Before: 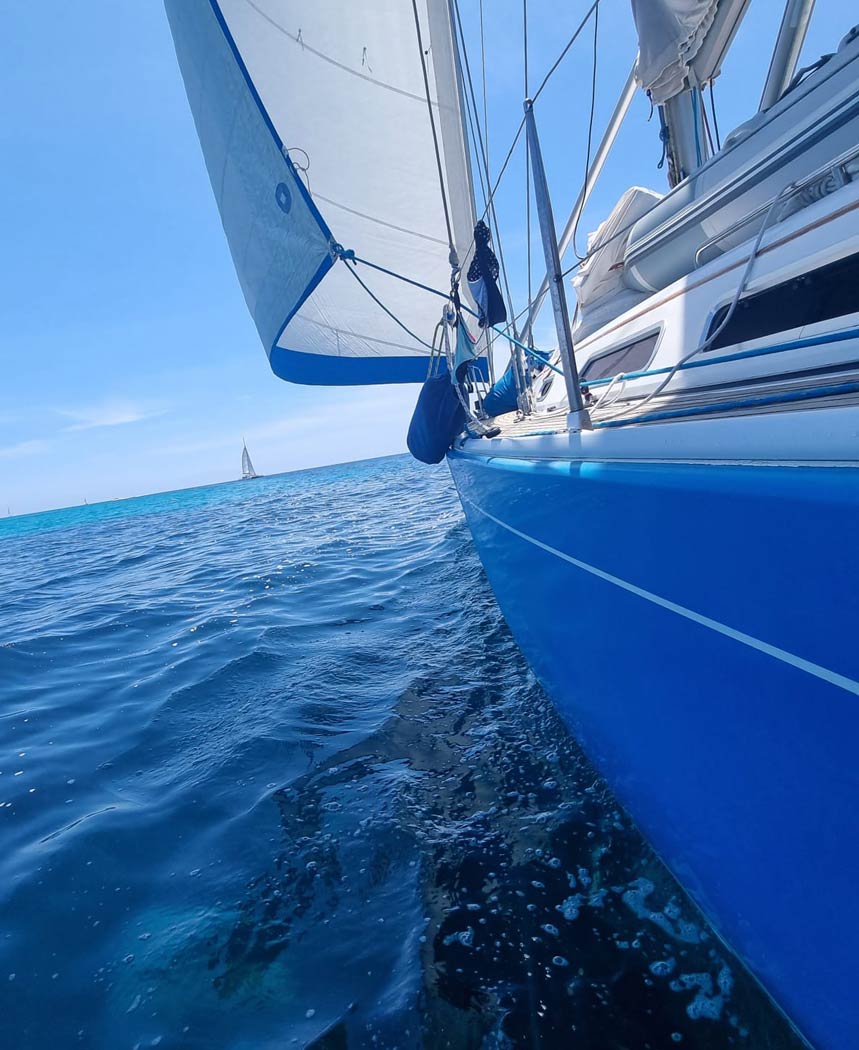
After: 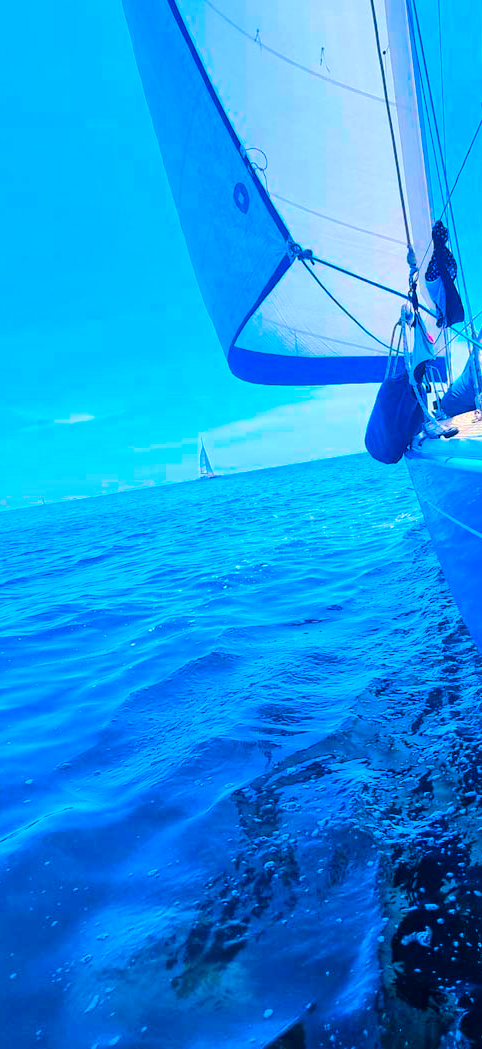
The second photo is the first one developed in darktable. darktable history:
crop: left 4.914%, right 38.963%
tone equalizer: -7 EV 0.142 EV, -6 EV 0.605 EV, -5 EV 1.12 EV, -4 EV 1.33 EV, -3 EV 1.13 EV, -2 EV 0.6 EV, -1 EV 0.145 EV, edges refinement/feathering 500, mask exposure compensation -1.57 EV, preserve details no
color balance rgb: linear chroma grading › highlights 99.053%, linear chroma grading › global chroma 24.051%, perceptual saturation grading › global saturation 29.601%, global vibrance 20%
shadows and highlights: shadows 5.18, soften with gaussian
